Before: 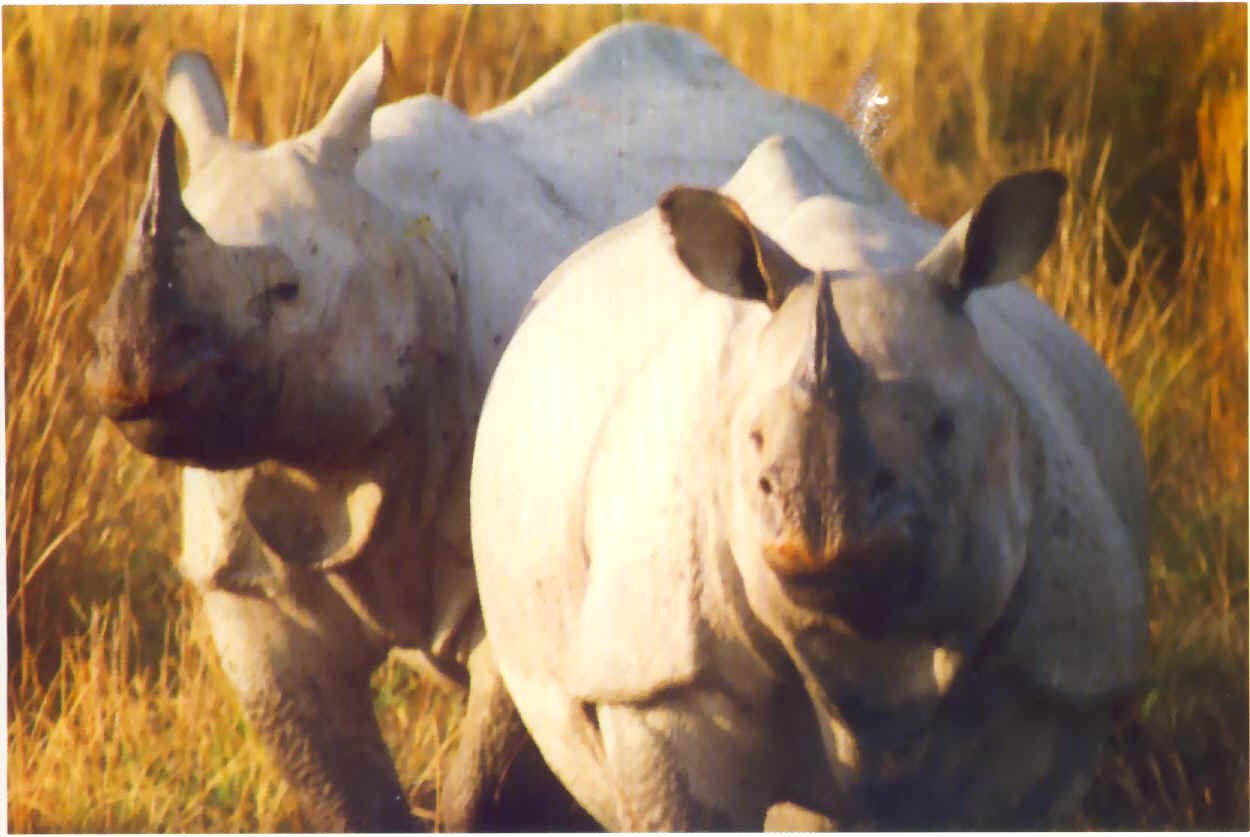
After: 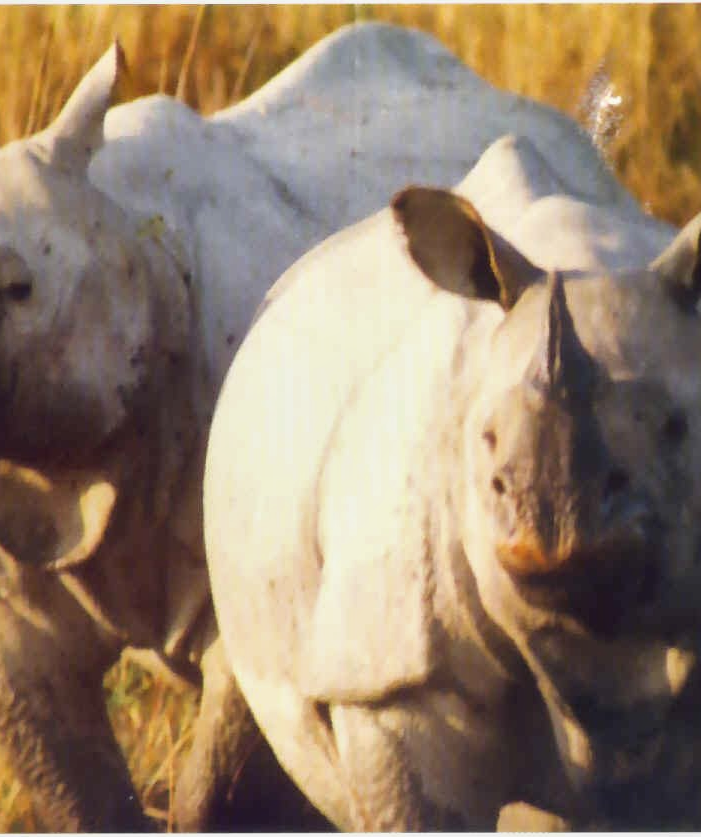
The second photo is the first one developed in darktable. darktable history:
exposure: exposure -0.237 EV, compensate exposure bias true, compensate highlight preservation false
crop: left 21.365%, right 22.501%
local contrast: mode bilateral grid, contrast 20, coarseness 50, detail 143%, midtone range 0.2
levels: levels [0.016, 0.5, 0.996]
